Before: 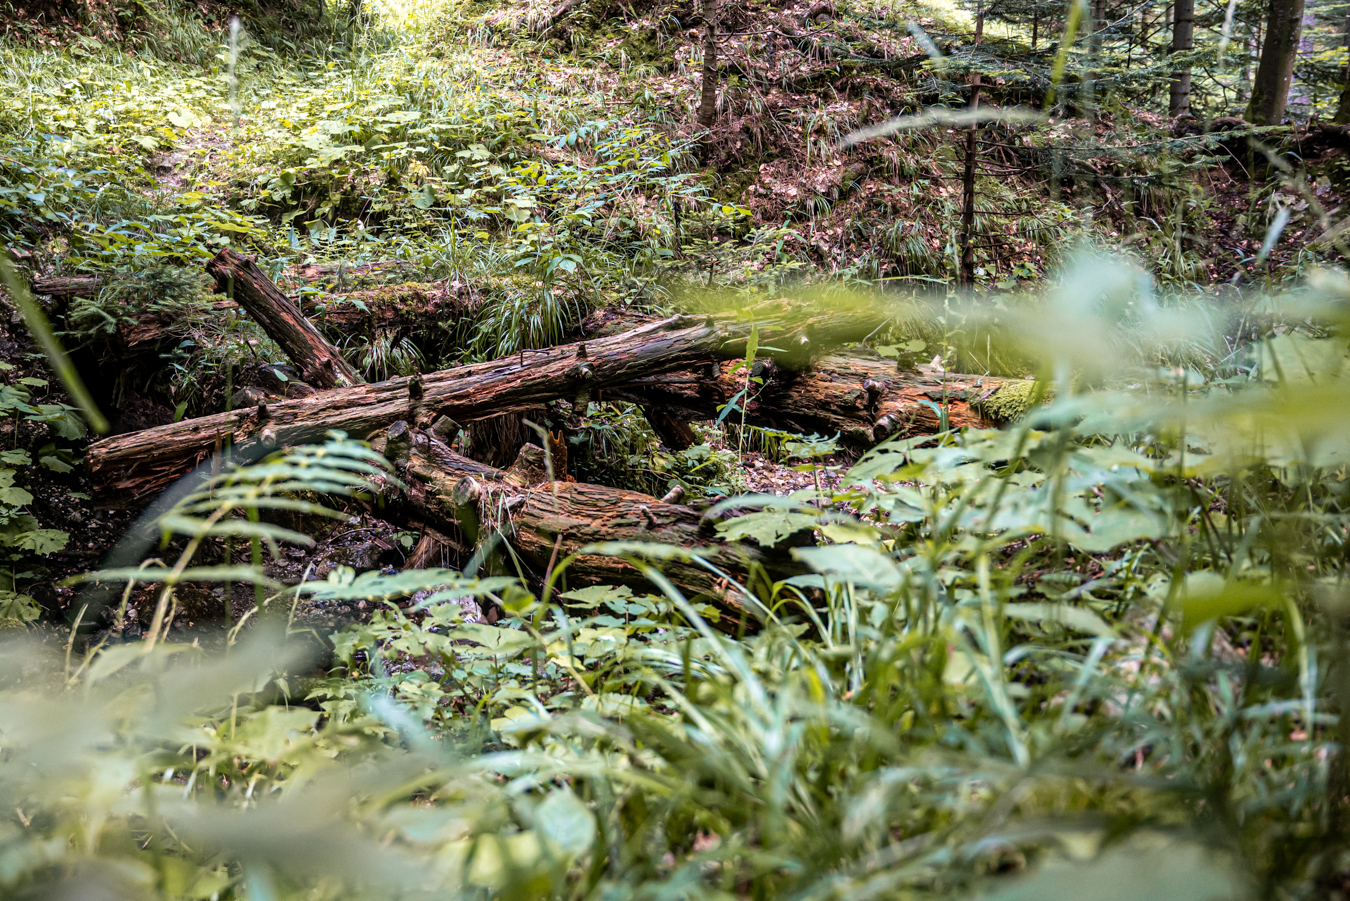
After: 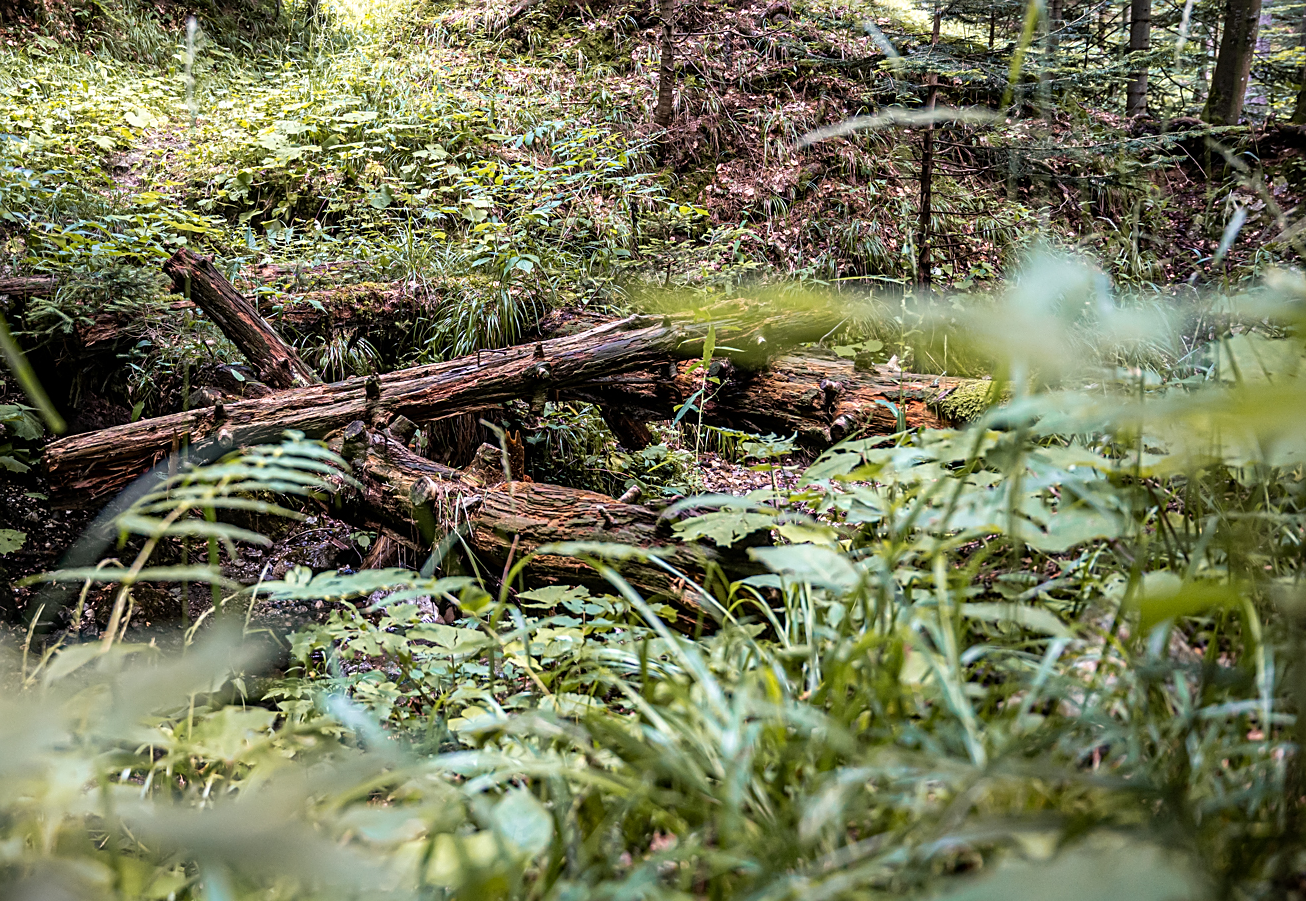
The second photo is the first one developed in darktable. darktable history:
sharpen: on, module defaults
crop and rotate: left 3.238%
